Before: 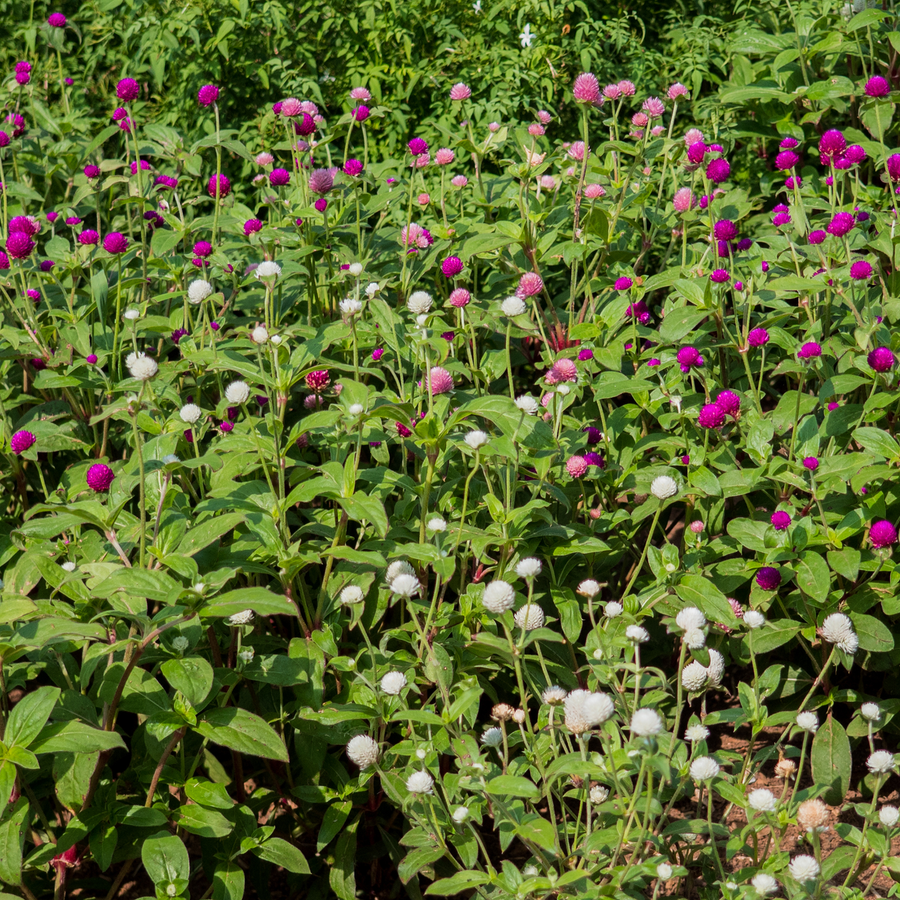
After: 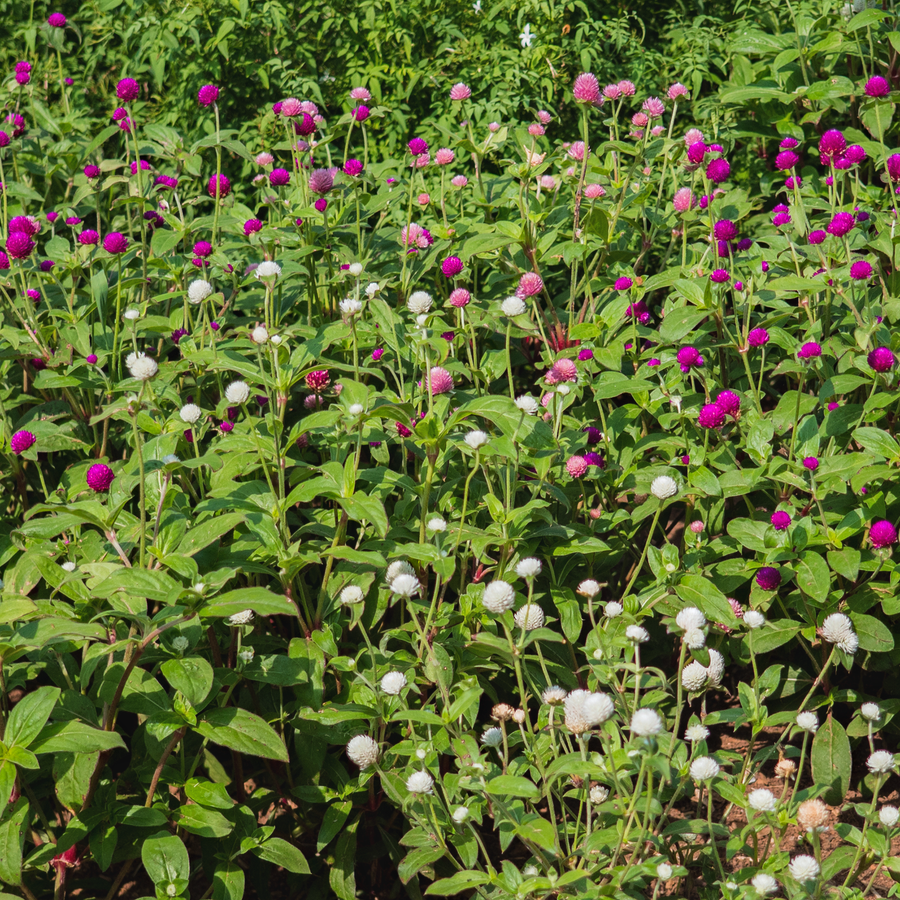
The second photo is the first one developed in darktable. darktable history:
exposure: black level correction -0.004, exposure 0.049 EV, compensate highlight preservation false
haze removal: compatibility mode true, adaptive false
